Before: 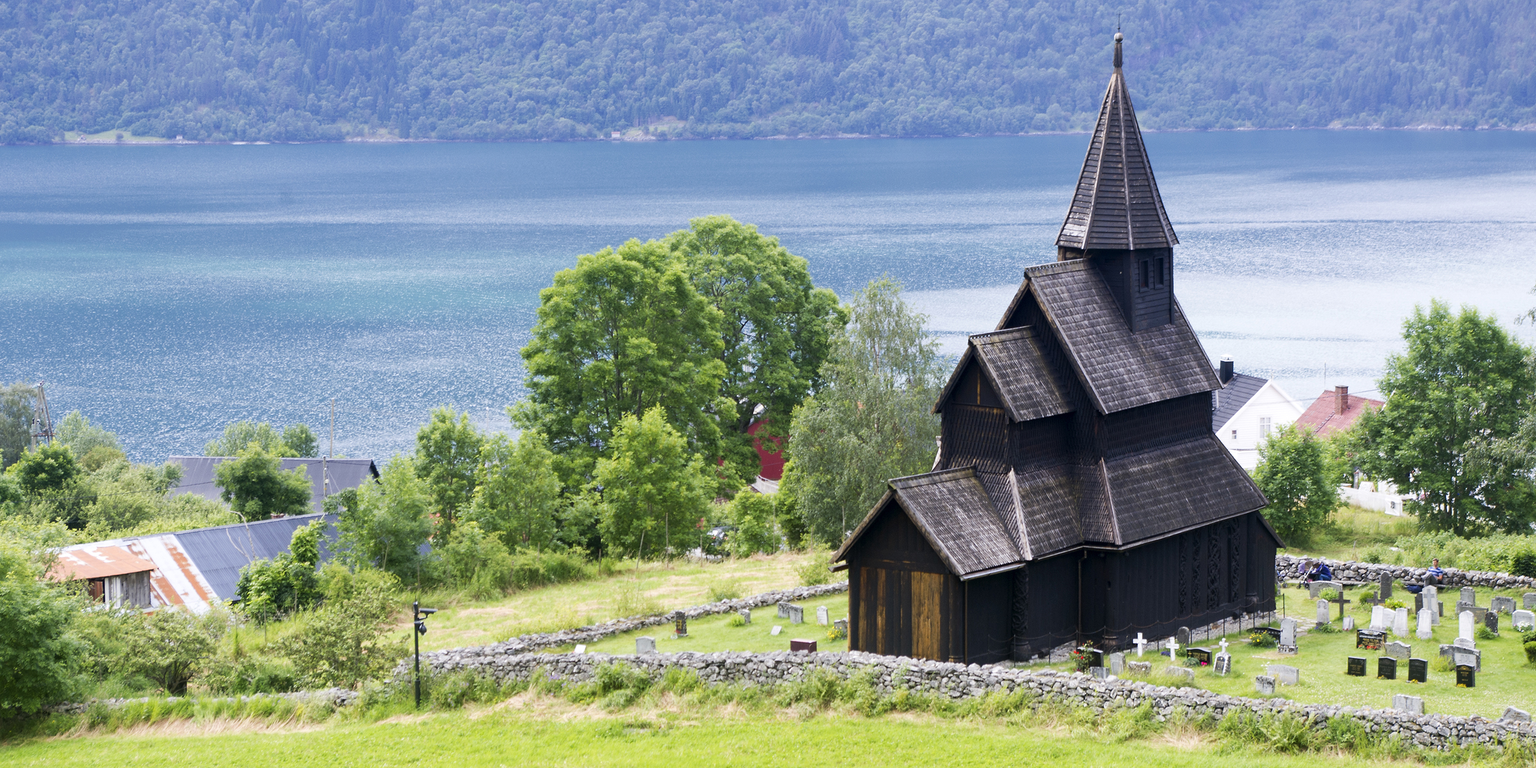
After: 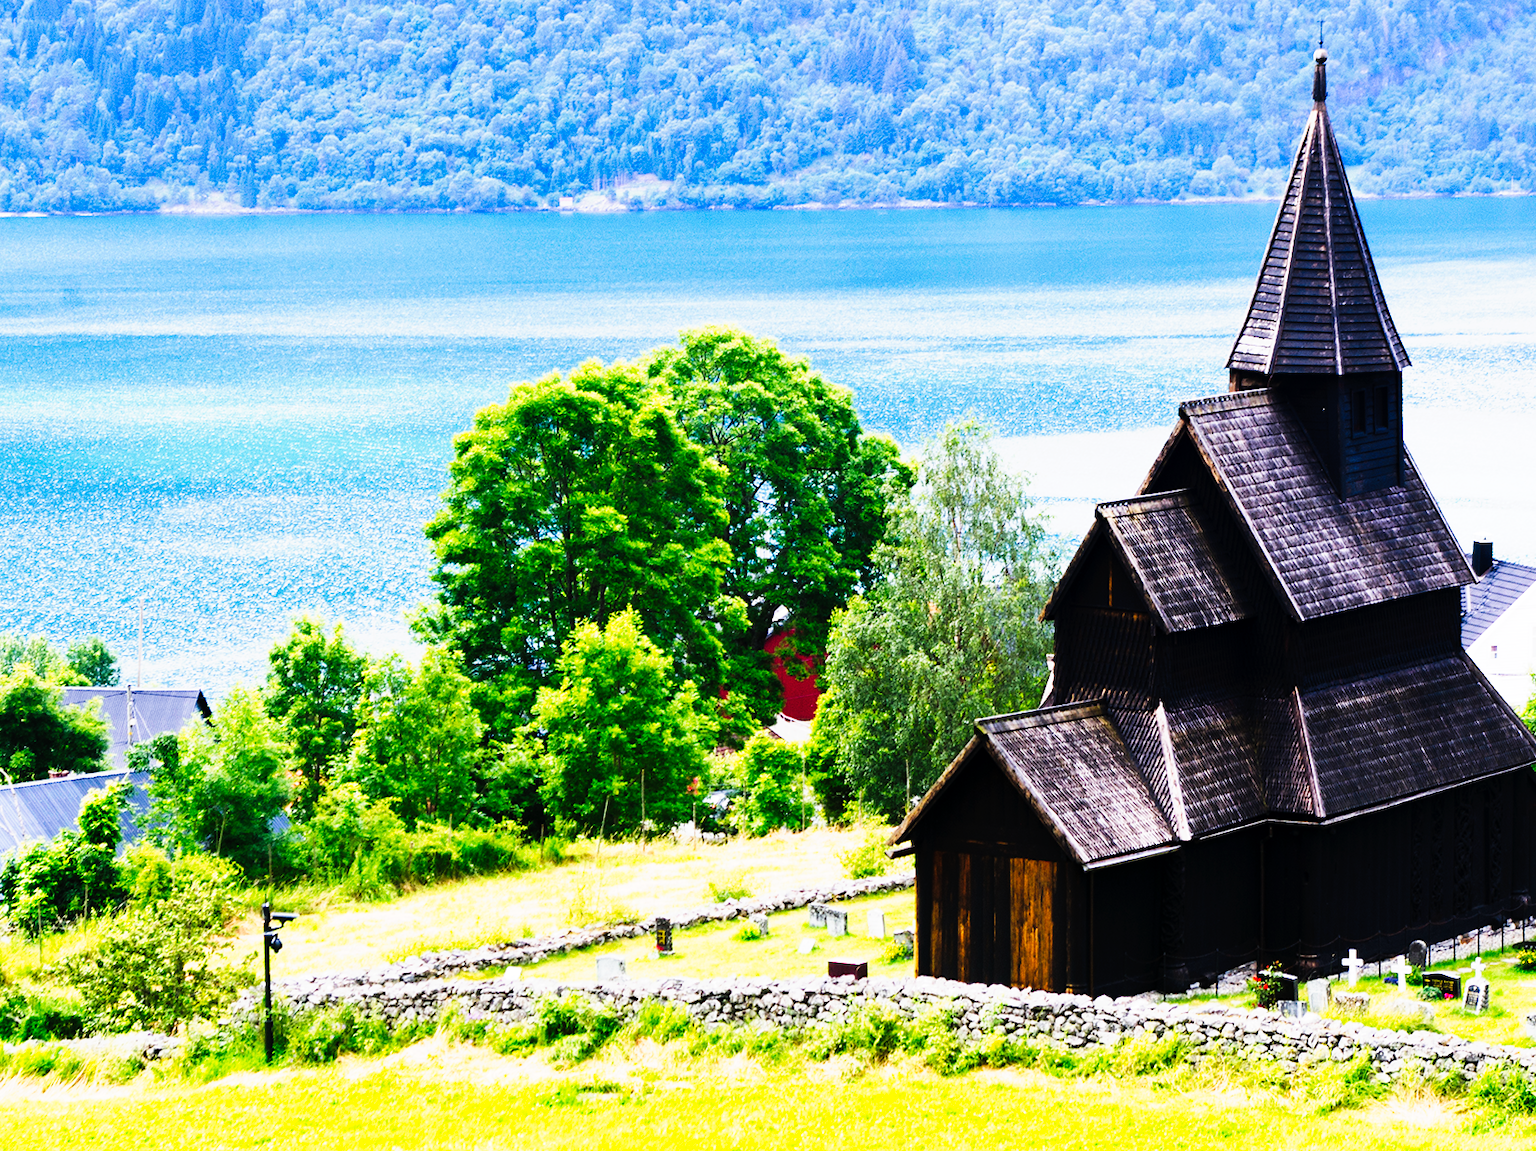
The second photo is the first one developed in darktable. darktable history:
crop and rotate: left 15.546%, right 17.787%
tone curve: curves: ch0 [(0, 0) (0.003, 0.001) (0.011, 0.005) (0.025, 0.01) (0.044, 0.016) (0.069, 0.019) (0.1, 0.024) (0.136, 0.03) (0.177, 0.045) (0.224, 0.071) (0.277, 0.122) (0.335, 0.202) (0.399, 0.326) (0.468, 0.471) (0.543, 0.638) (0.623, 0.798) (0.709, 0.913) (0.801, 0.97) (0.898, 0.983) (1, 1)], preserve colors none
